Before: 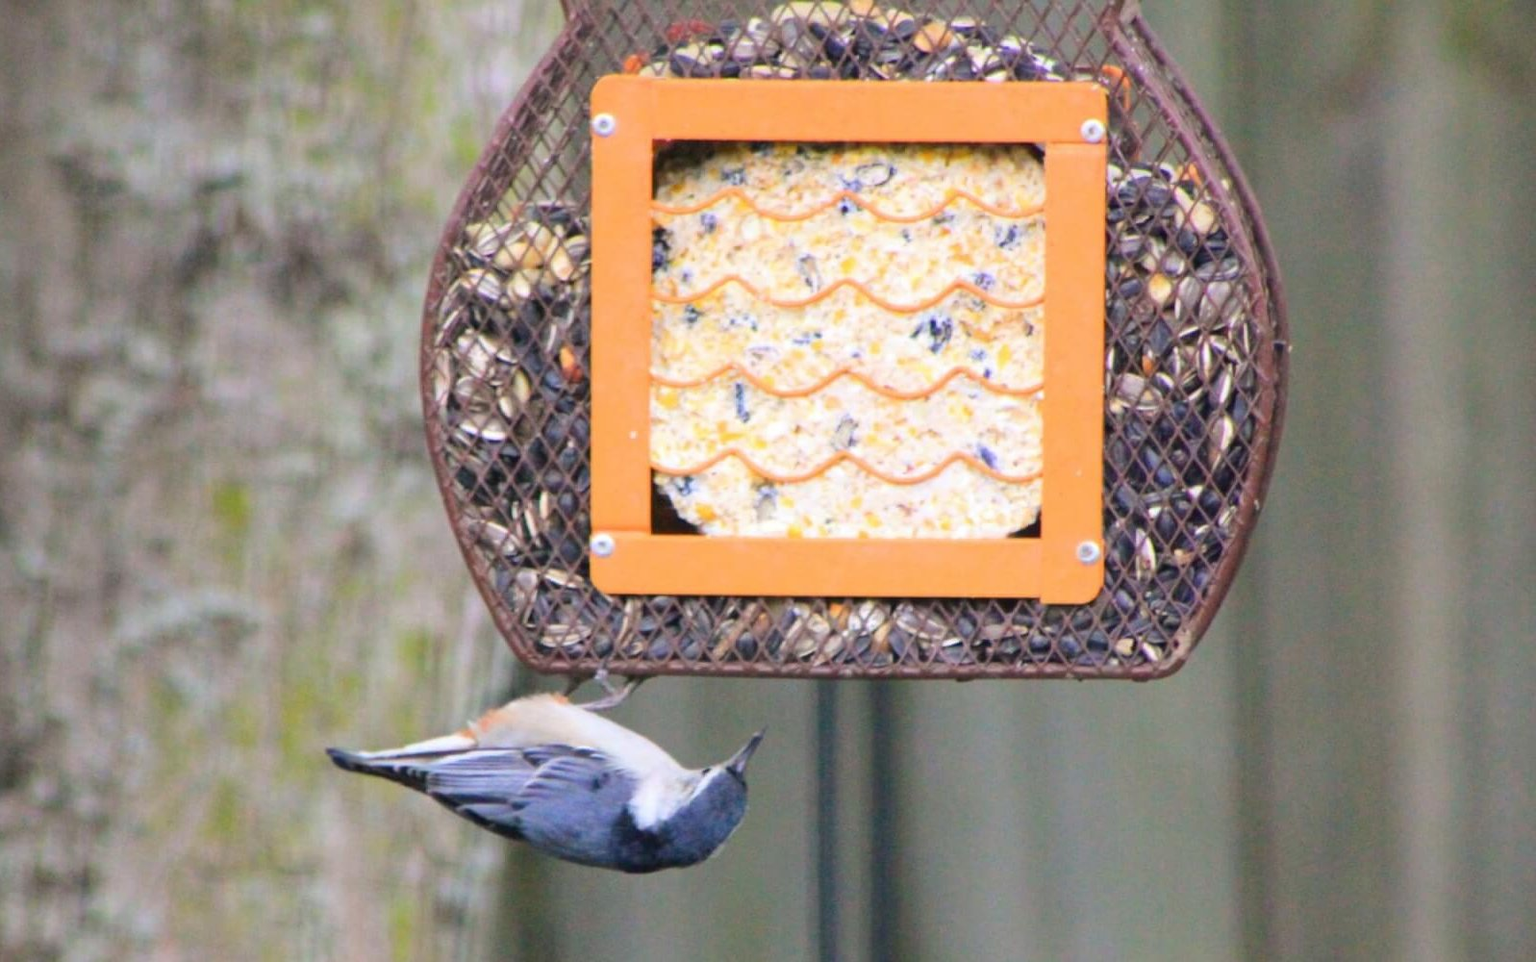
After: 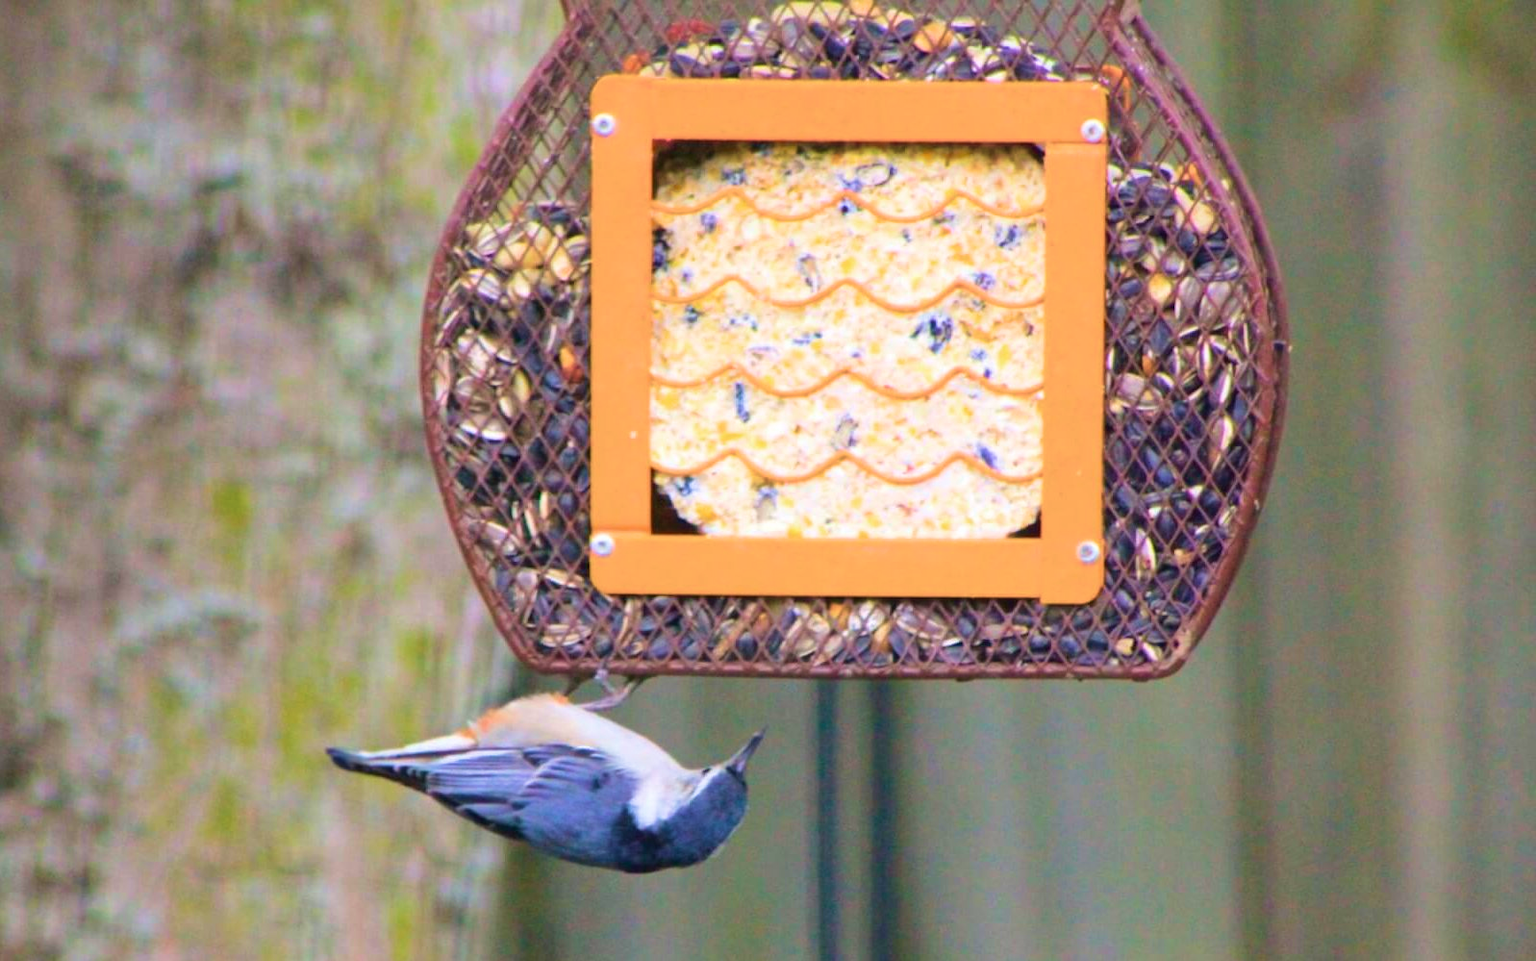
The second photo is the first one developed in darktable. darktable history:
velvia: strength 67.3%, mid-tones bias 0.975
